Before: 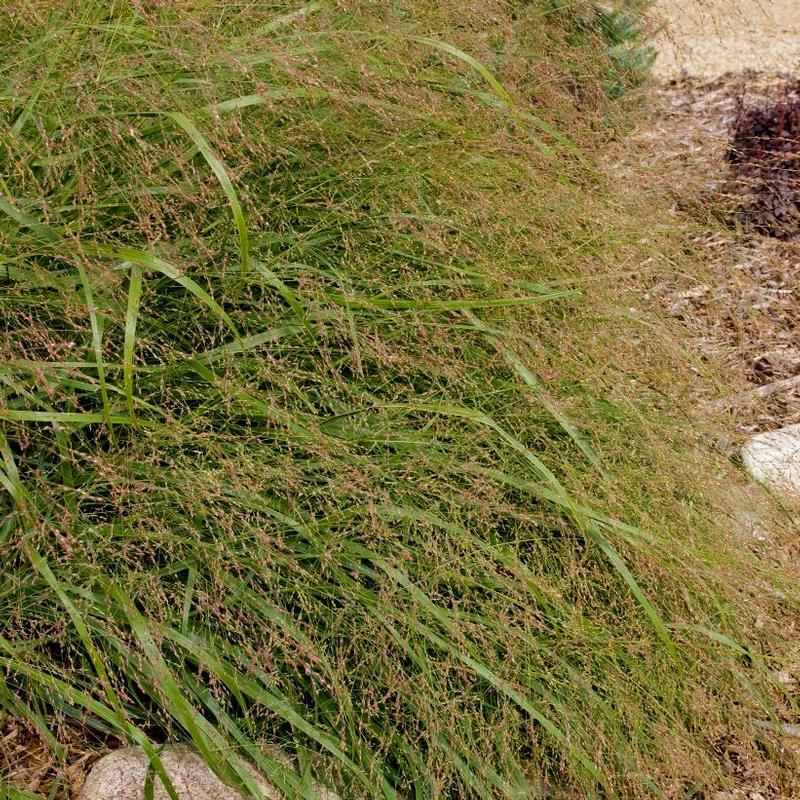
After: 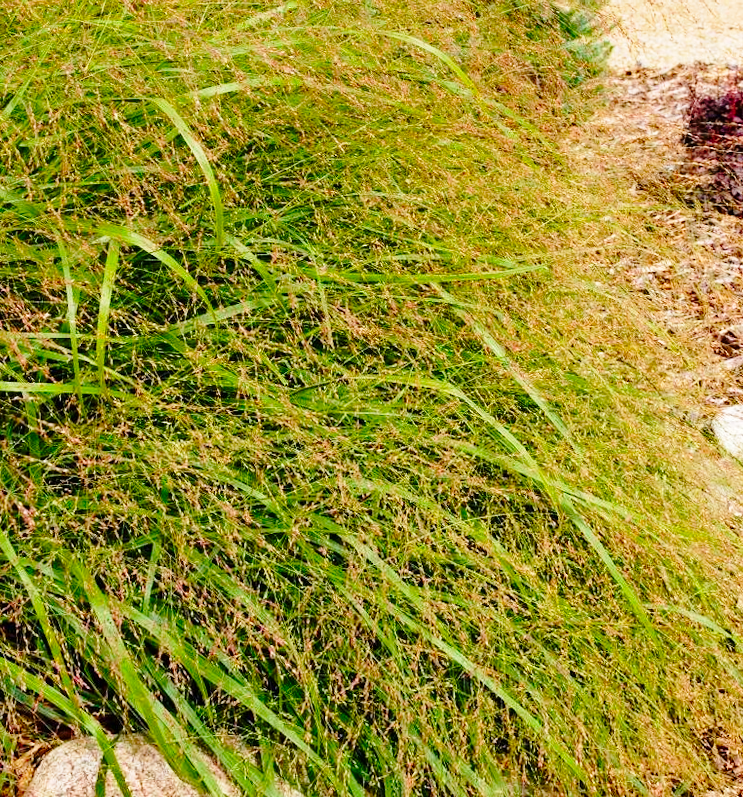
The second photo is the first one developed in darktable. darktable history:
rotate and perspective: rotation 0.215°, lens shift (vertical) -0.139, crop left 0.069, crop right 0.939, crop top 0.002, crop bottom 0.996
base curve: curves: ch0 [(0, 0) (0.028, 0.03) (0.121, 0.232) (0.46, 0.748) (0.859, 0.968) (1, 1)], preserve colors none
contrast brightness saturation: brightness -0.02, saturation 0.35
